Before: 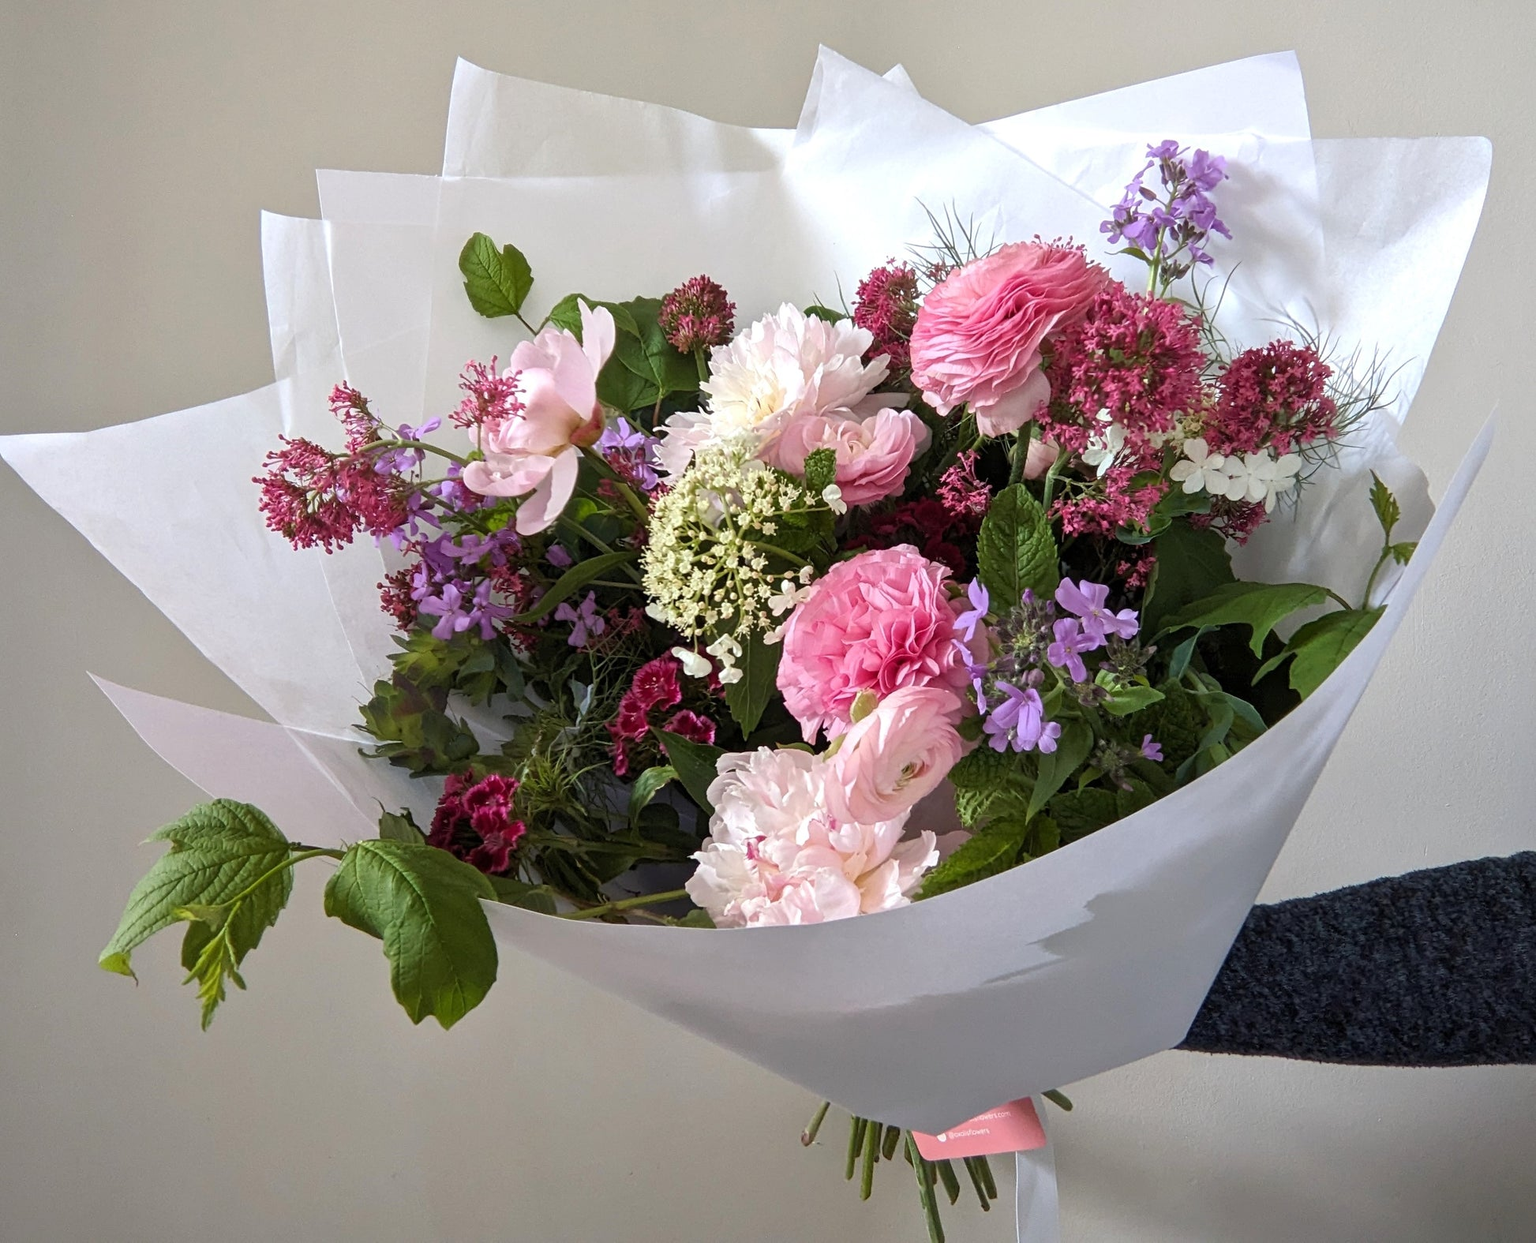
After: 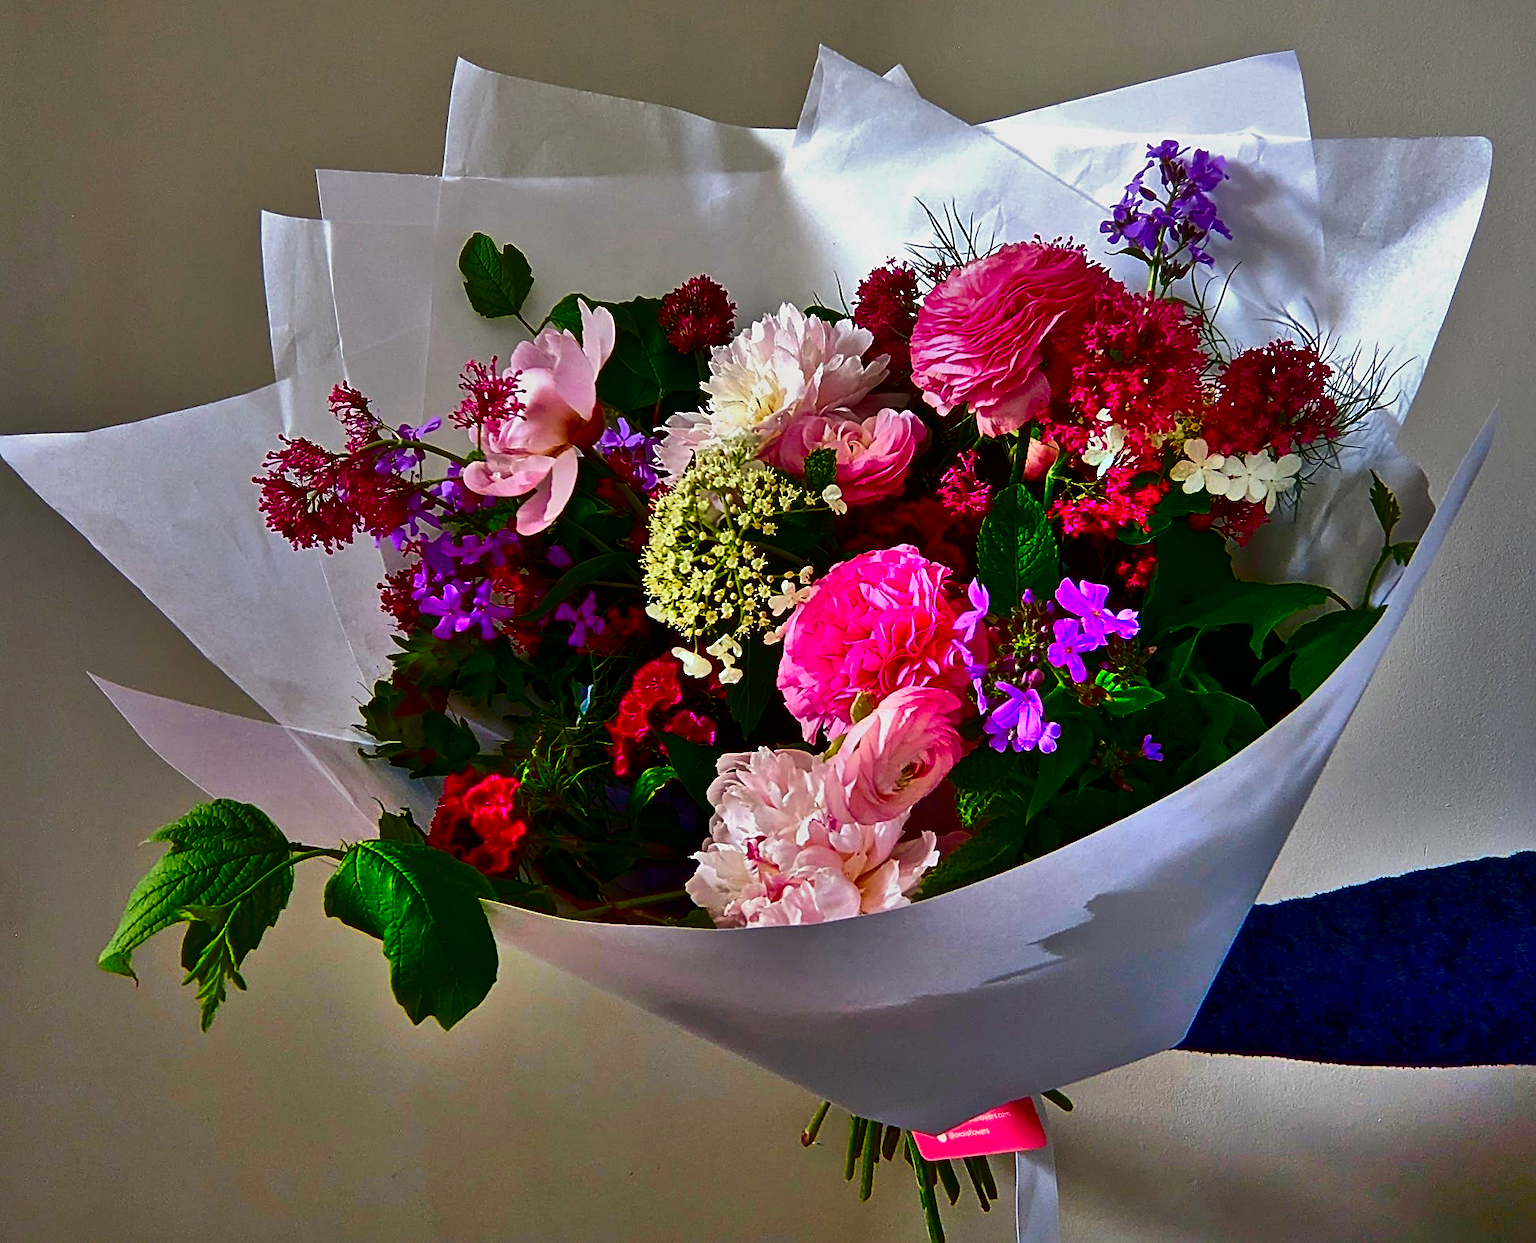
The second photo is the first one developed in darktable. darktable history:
sharpen: on, module defaults
contrast brightness saturation: brightness -1, saturation 1
shadows and highlights: shadows 75, highlights -60.85, soften with gaussian
contrast equalizer: octaves 7, y [[0.6 ×6], [0.55 ×6], [0 ×6], [0 ×6], [0 ×6]], mix -0.36
